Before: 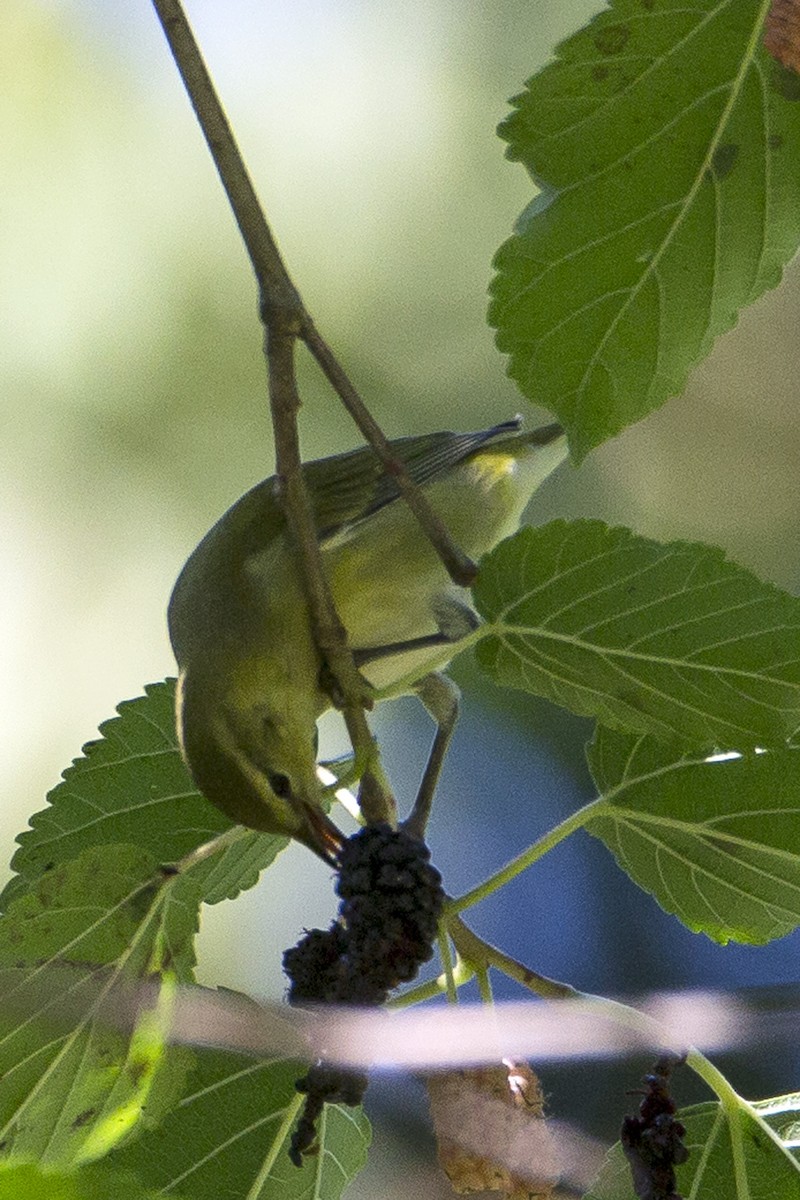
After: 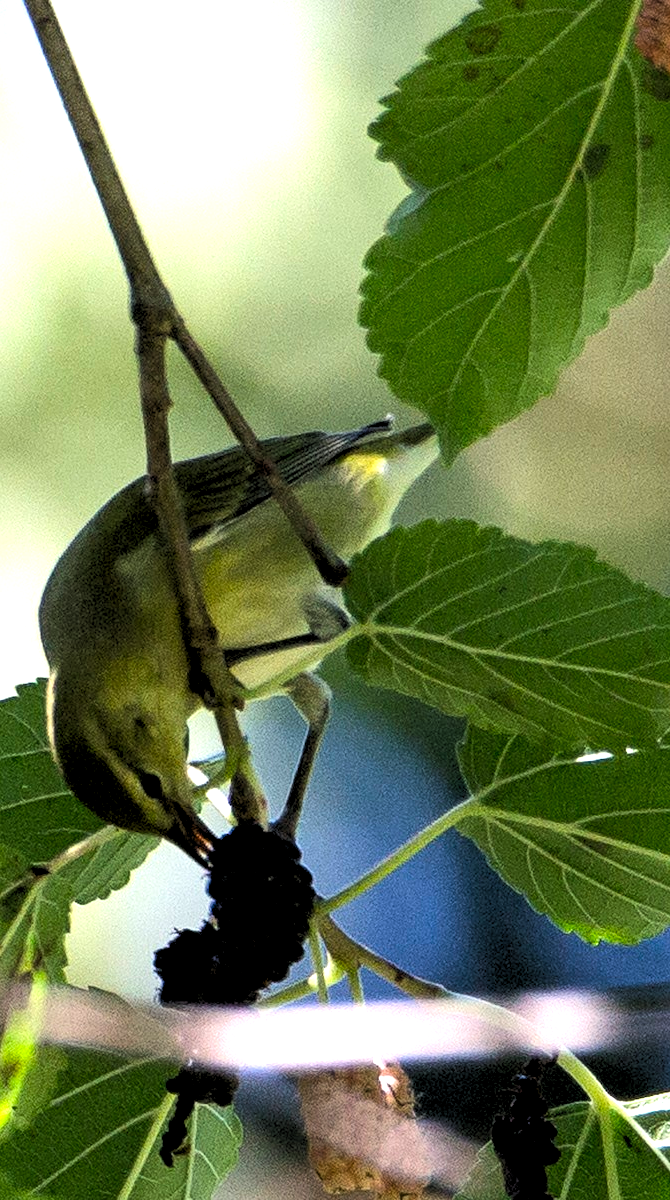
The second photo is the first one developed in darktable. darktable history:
crop: left 16.145%
rgb levels: levels [[0.013, 0.434, 0.89], [0, 0.5, 1], [0, 0.5, 1]]
tone equalizer: -8 EV -0.75 EV, -7 EV -0.7 EV, -6 EV -0.6 EV, -5 EV -0.4 EV, -3 EV 0.4 EV, -2 EV 0.6 EV, -1 EV 0.7 EV, +0 EV 0.75 EV, edges refinement/feathering 500, mask exposure compensation -1.57 EV, preserve details no
